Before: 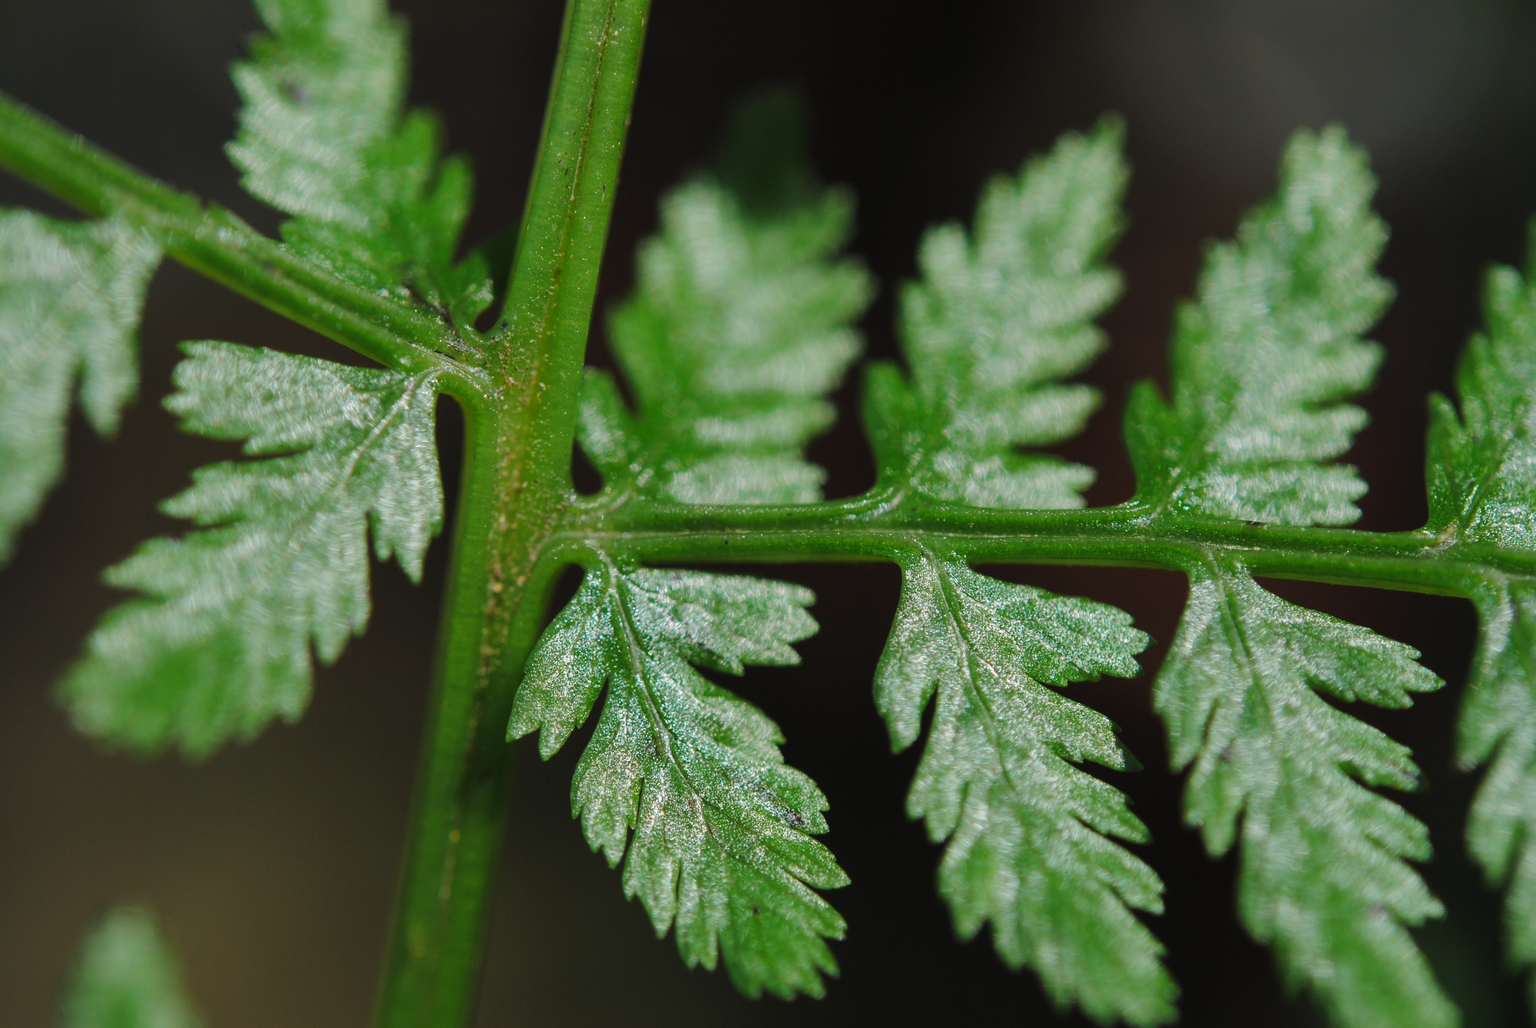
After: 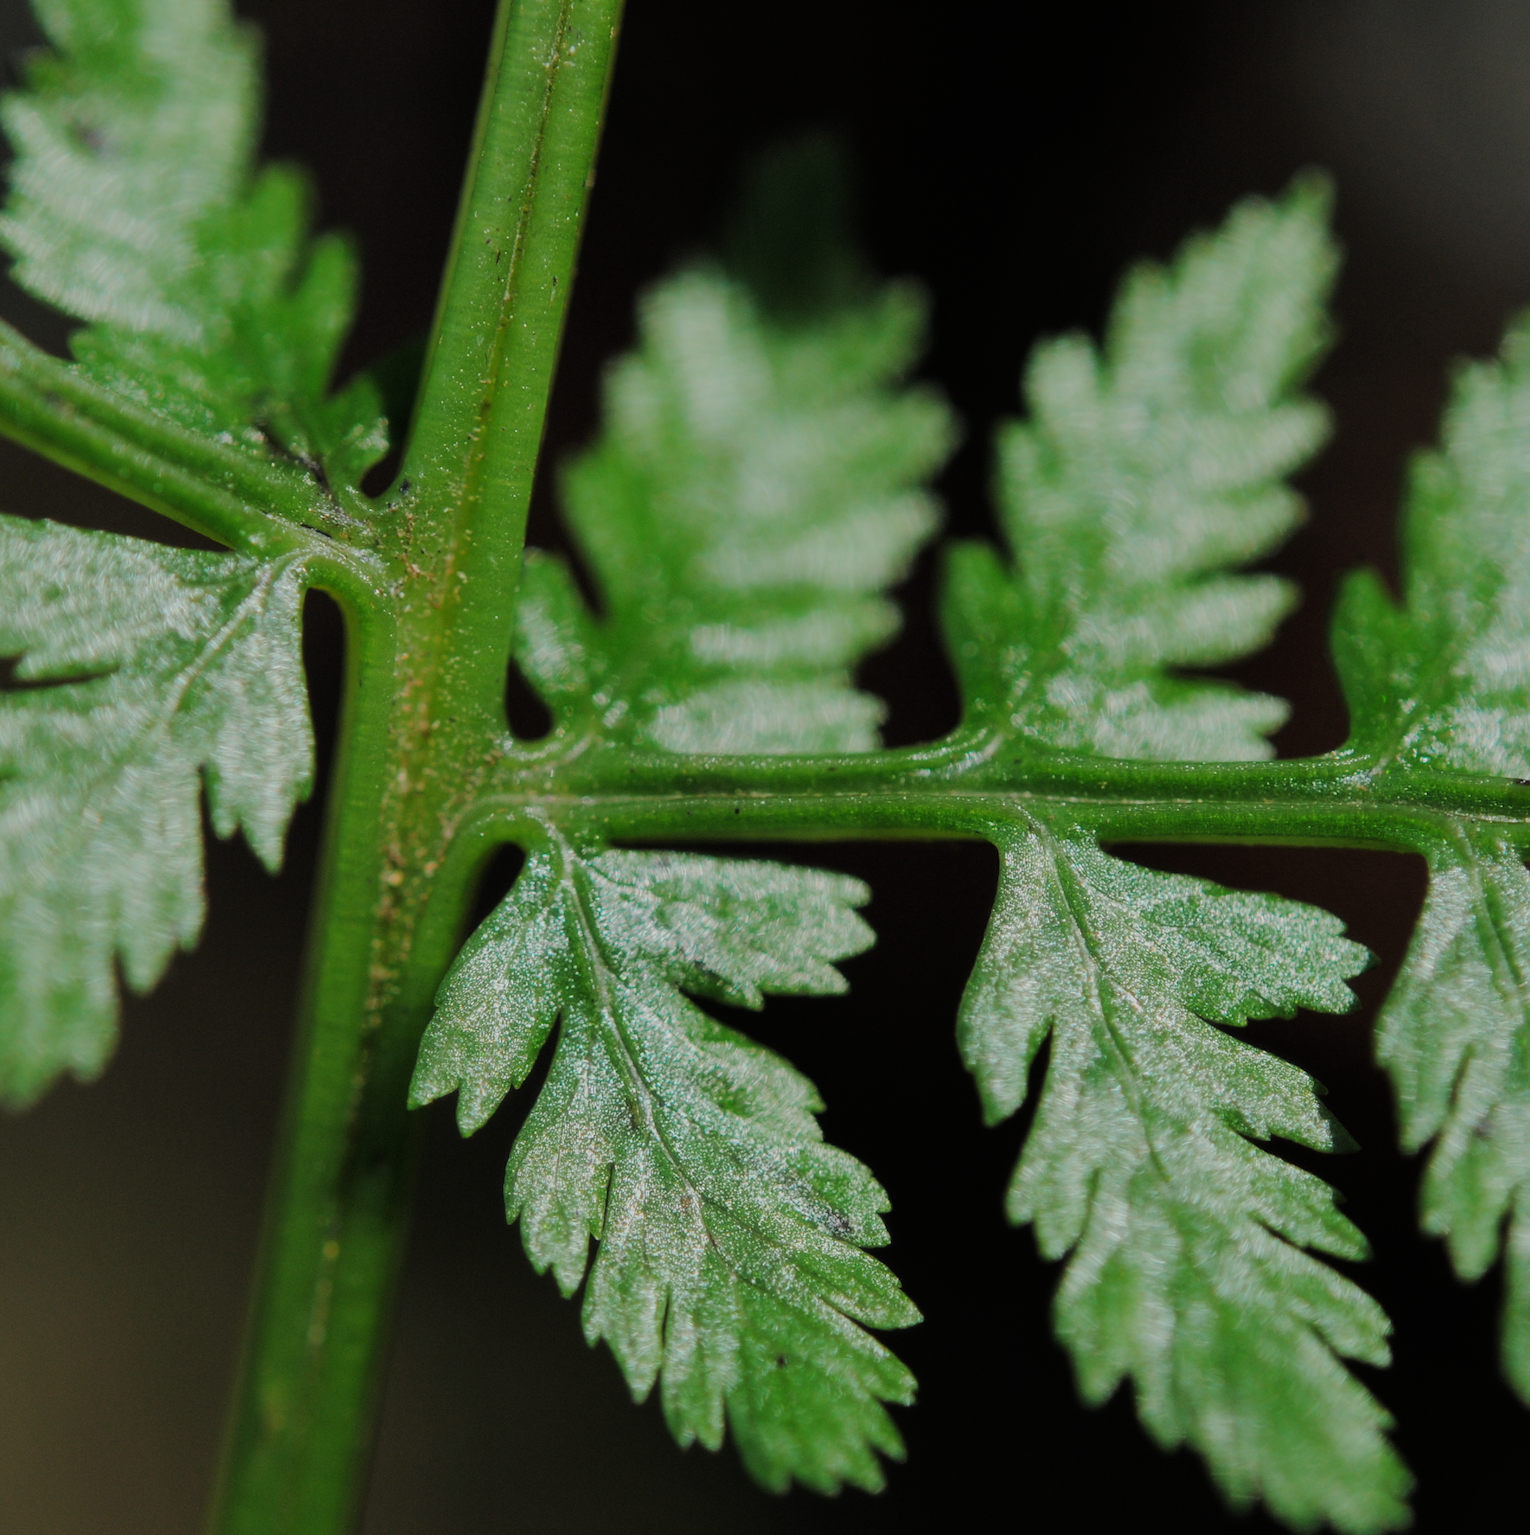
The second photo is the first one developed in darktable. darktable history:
crop and rotate: left 15.231%, right 18.083%
filmic rgb: black relative exposure -7.65 EV, white relative exposure 4.56 EV, hardness 3.61
haze removal: strength -0.096, adaptive false
